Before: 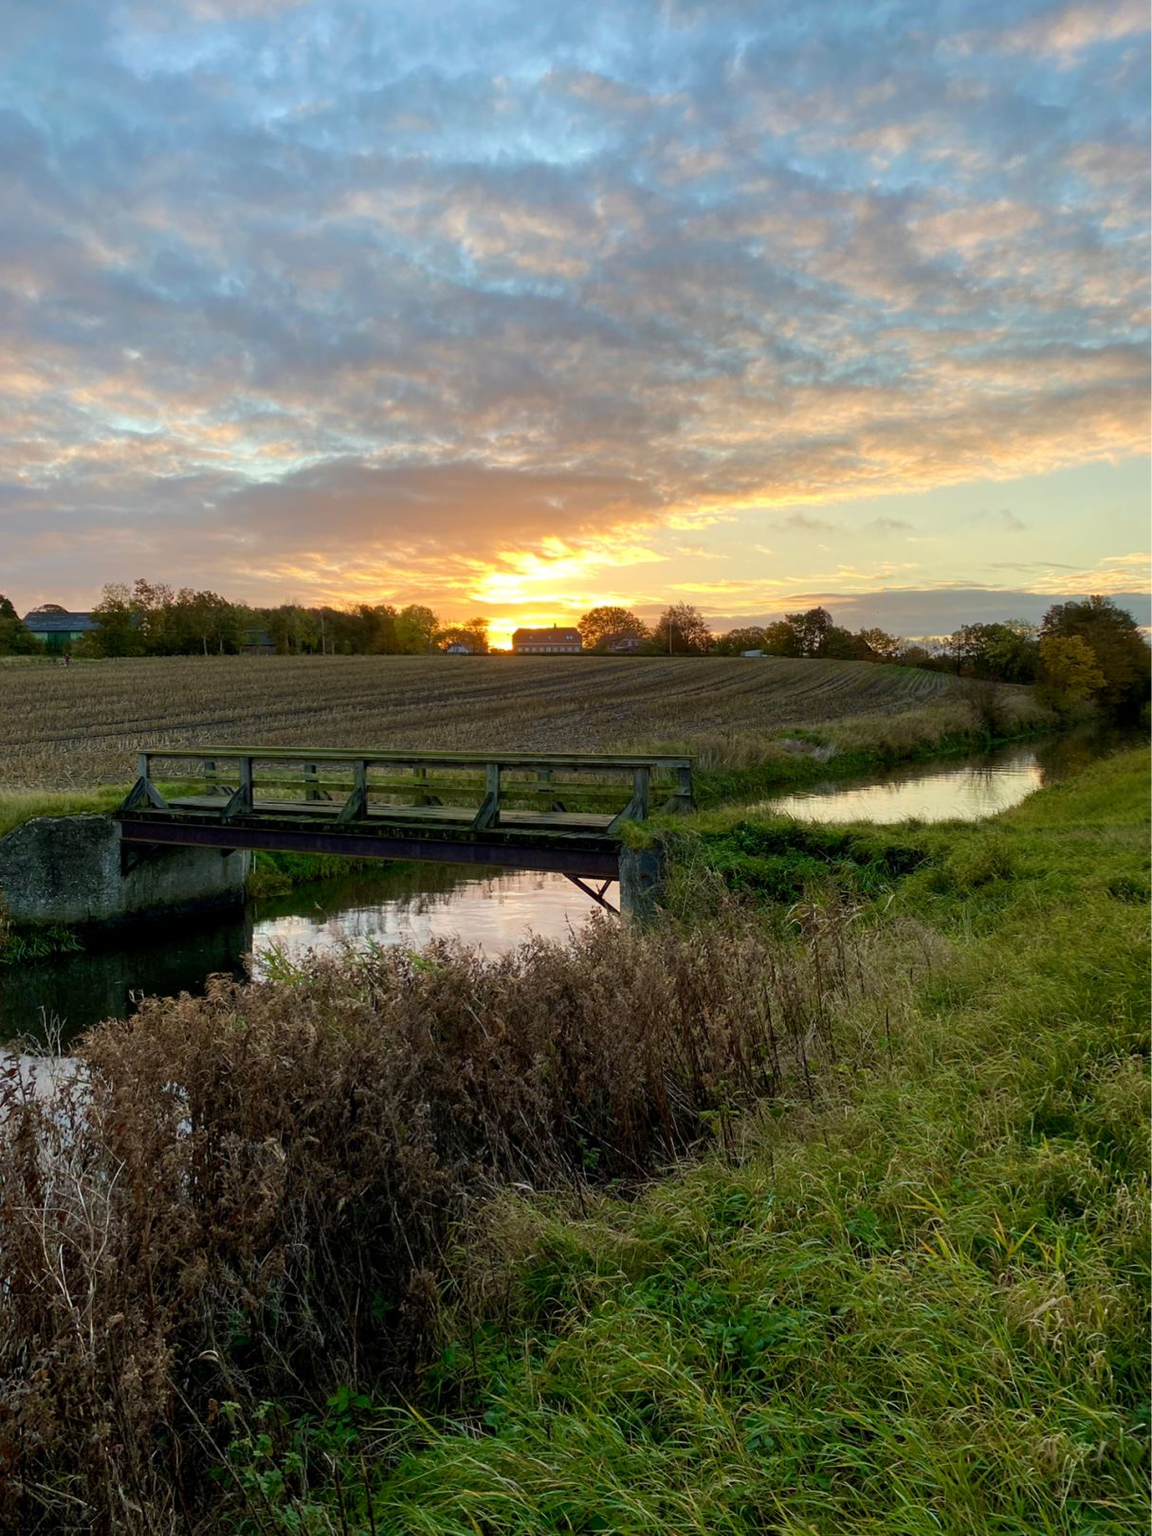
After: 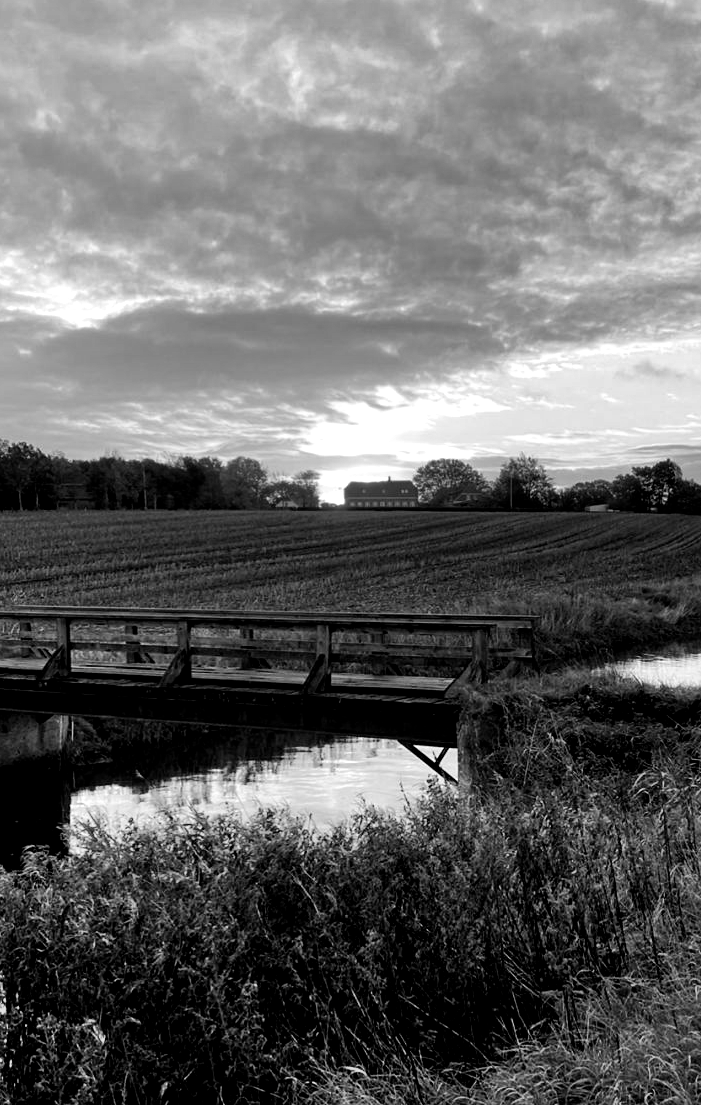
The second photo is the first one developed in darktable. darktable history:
shadows and highlights: soften with gaussian
crop: left 16.202%, top 11.208%, right 26.045%, bottom 20.557%
contrast equalizer: y [[0.5 ×6], [0.5 ×6], [0.5 ×6], [0 ×6], [0, 0.039, 0.251, 0.29, 0.293, 0.292]]
color calibration: output gray [0.25, 0.35, 0.4, 0], x 0.383, y 0.372, temperature 3905.17 K
color balance: lift [0.991, 1, 1, 1], gamma [0.996, 1, 1, 1], input saturation 98.52%, contrast 20.34%, output saturation 103.72%
